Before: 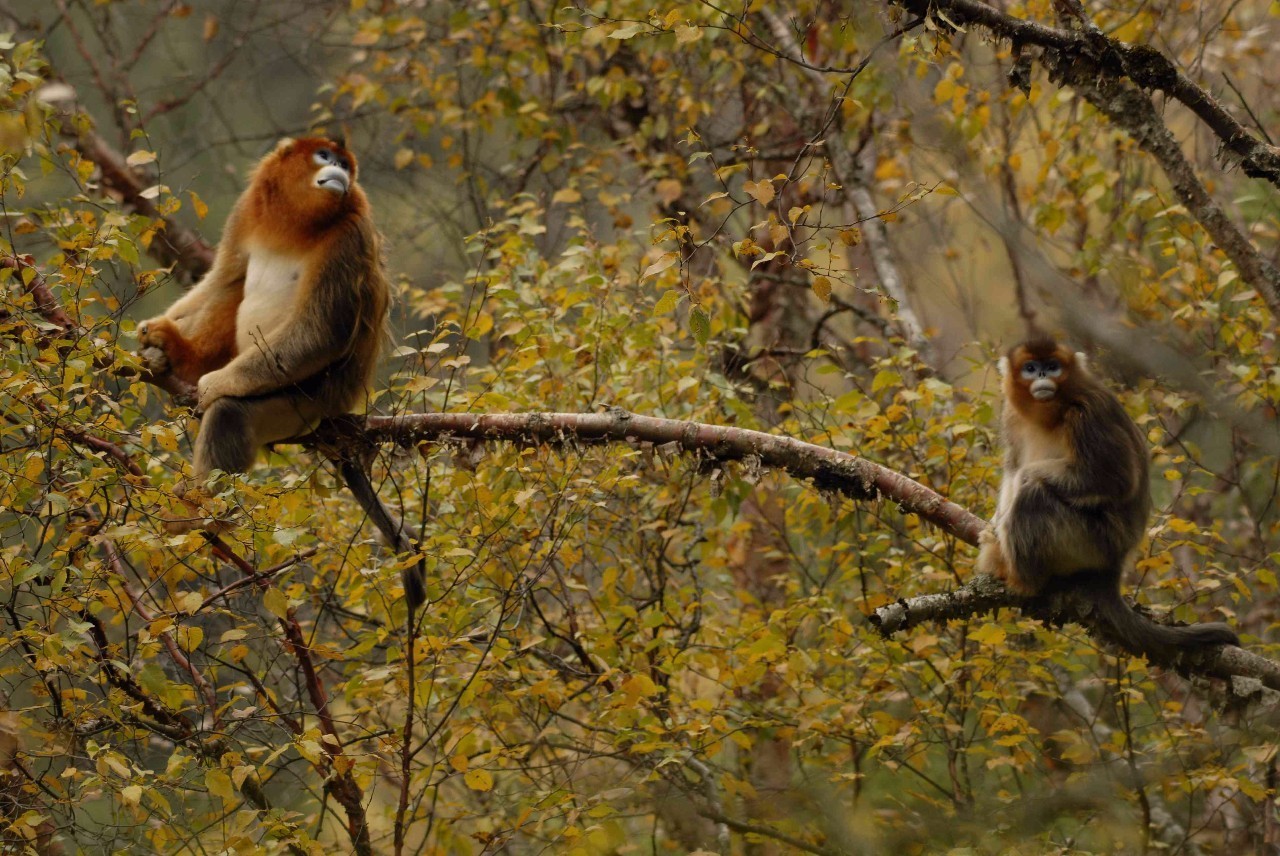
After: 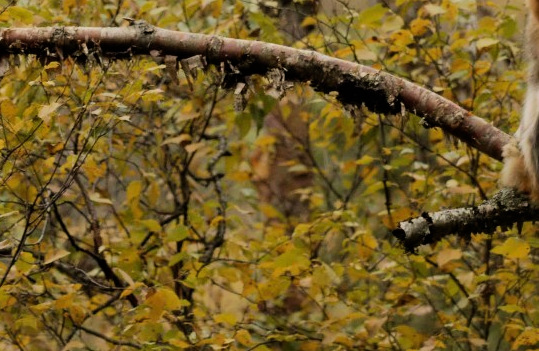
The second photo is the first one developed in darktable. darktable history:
tone equalizer: -8 EV -0.417 EV, -7 EV -0.389 EV, -6 EV -0.333 EV, -5 EV -0.222 EV, -3 EV 0.222 EV, -2 EV 0.333 EV, -1 EV 0.389 EV, +0 EV 0.417 EV, edges refinement/feathering 500, mask exposure compensation -1.57 EV, preserve details no
exposure: compensate highlight preservation false
filmic rgb: black relative exposure -7.65 EV, white relative exposure 4.56 EV, hardness 3.61, color science v6 (2022)
crop: left 37.221%, top 45.169%, right 20.63%, bottom 13.777%
